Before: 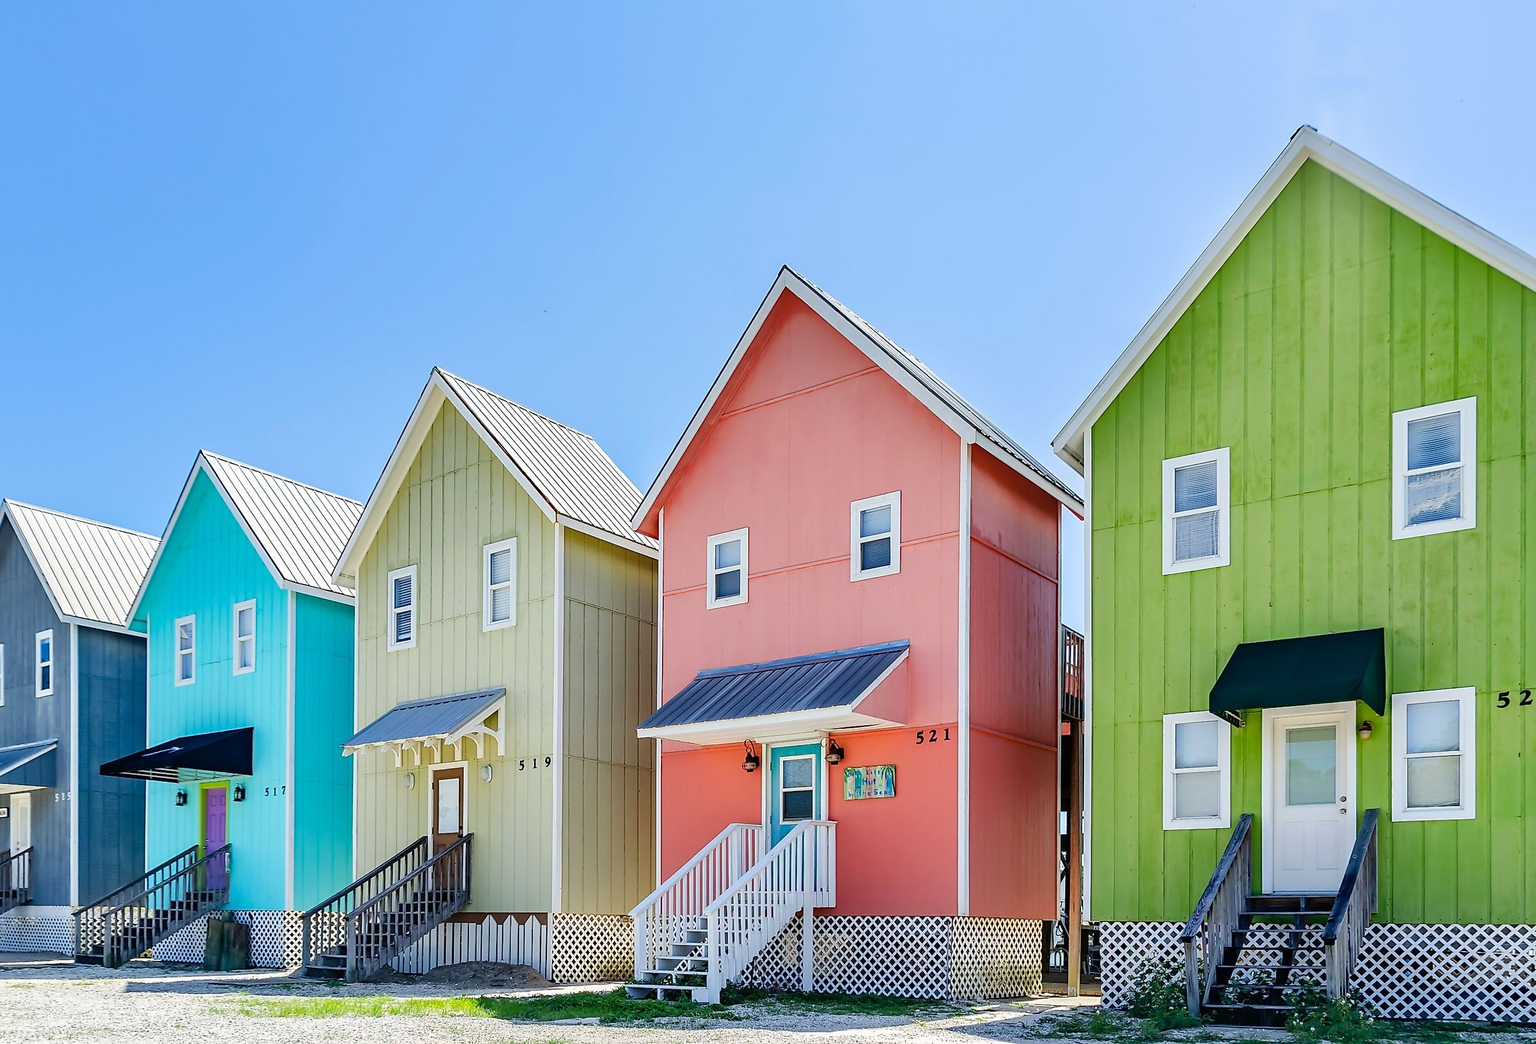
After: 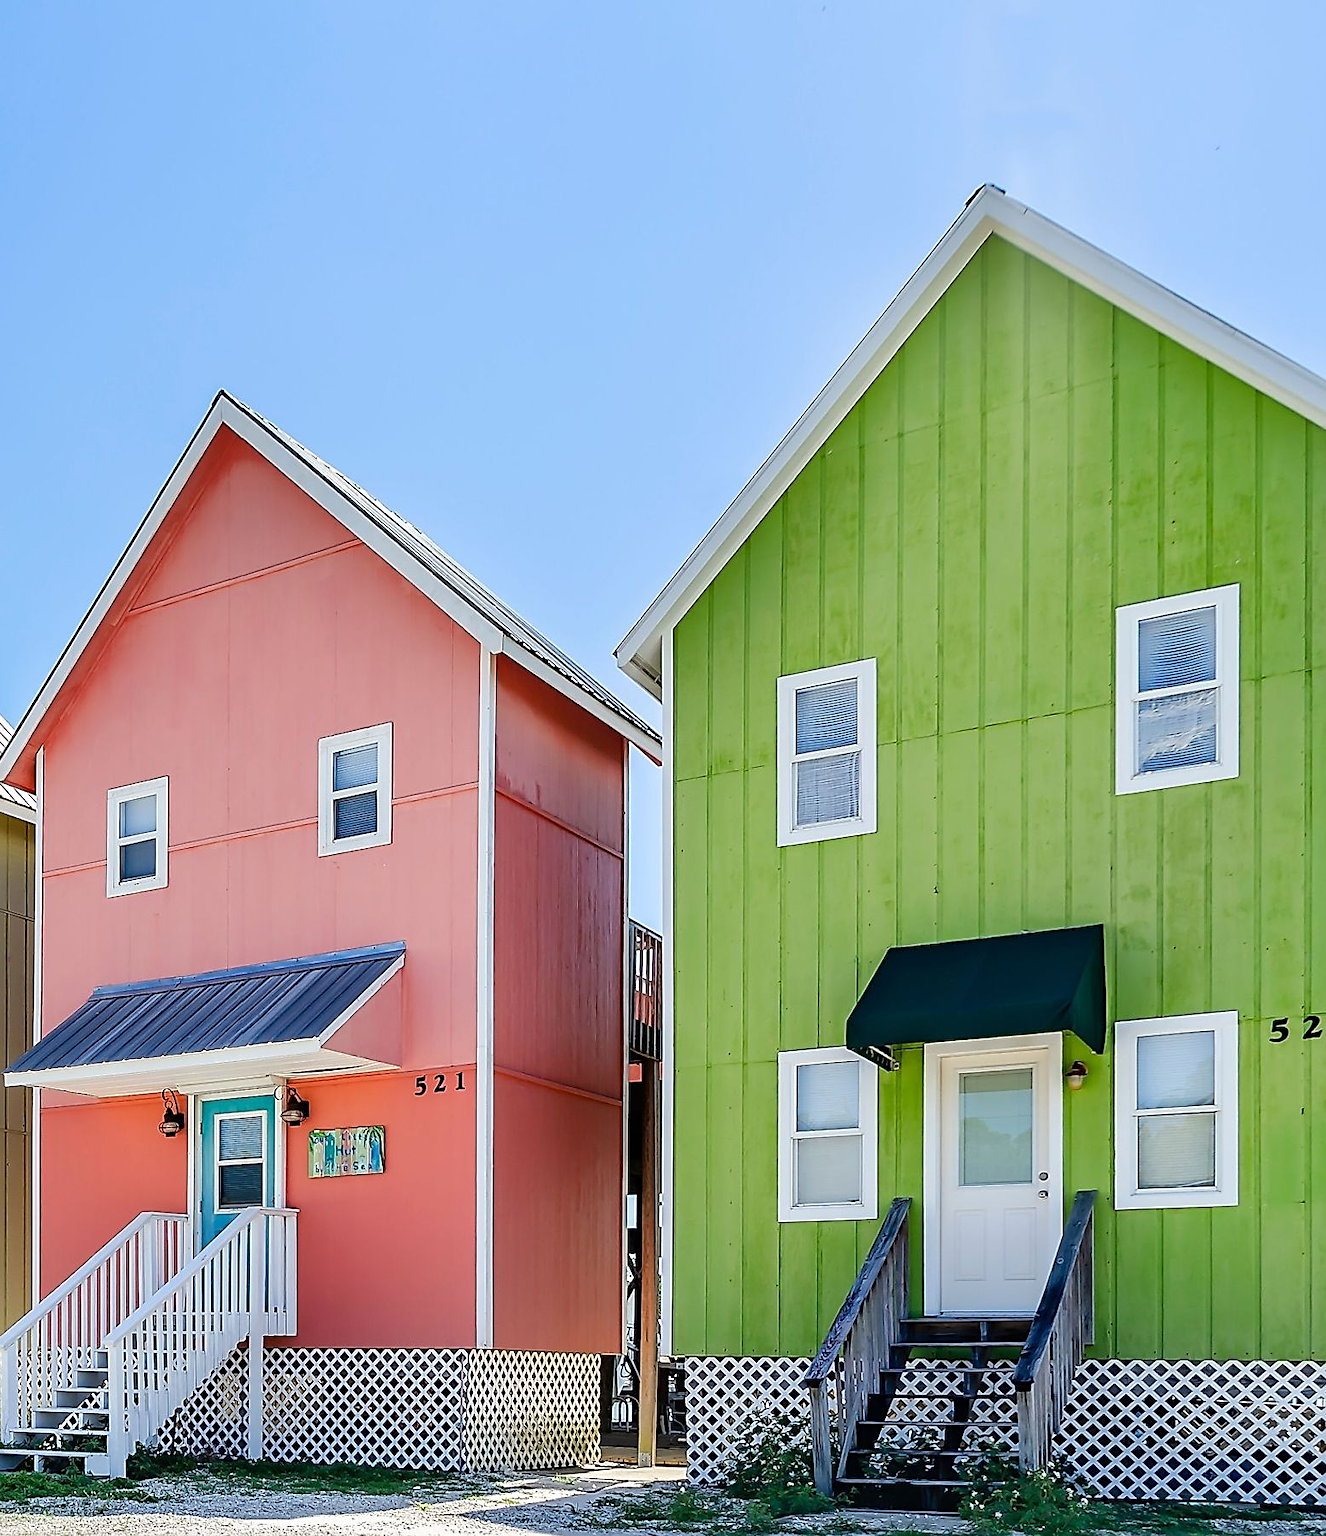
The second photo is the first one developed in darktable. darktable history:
sharpen: on, module defaults
crop: left 41.304%
